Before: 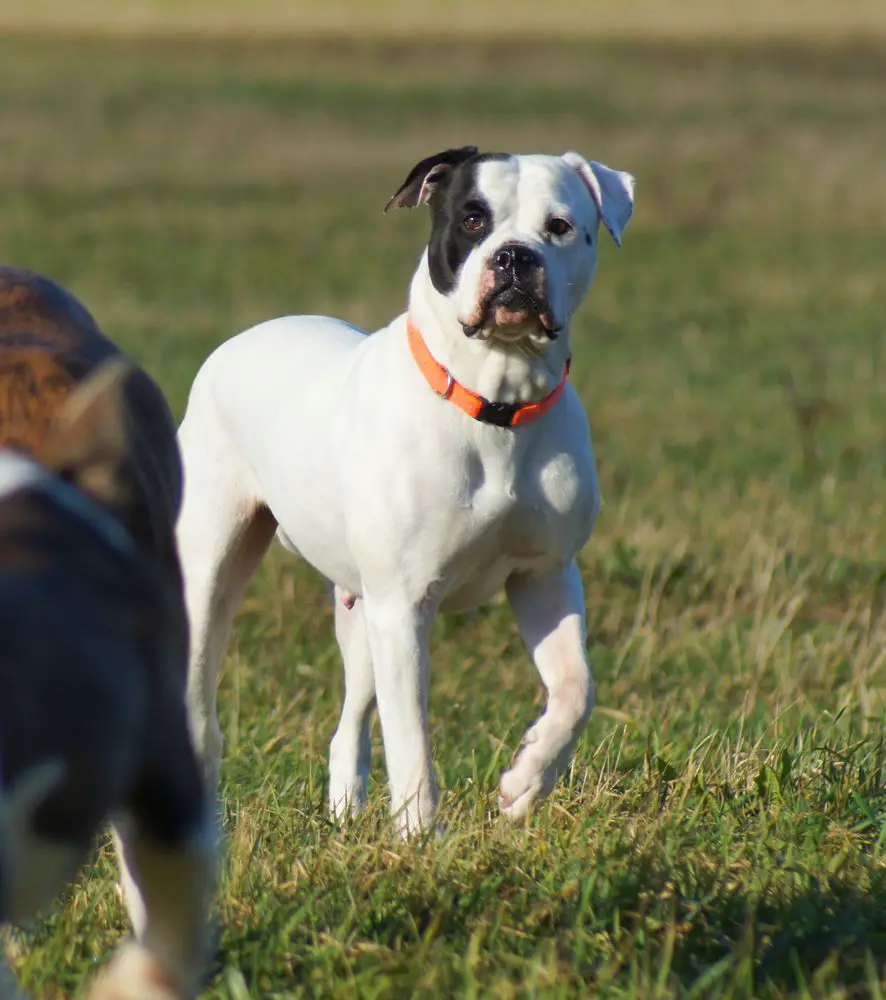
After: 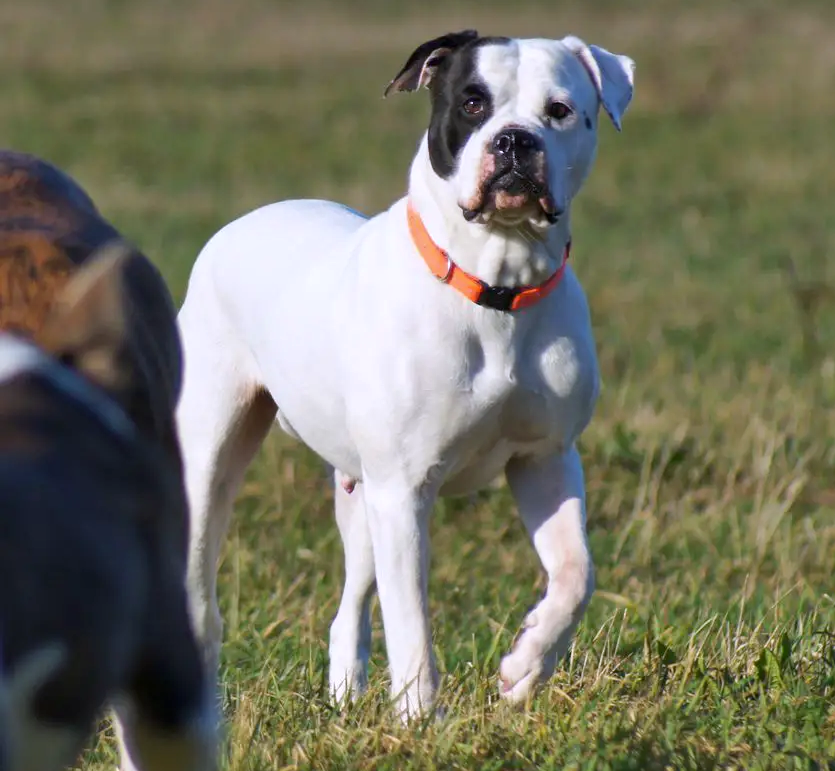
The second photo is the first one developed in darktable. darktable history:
crop and rotate: angle 0.03°, top 11.643%, right 5.651%, bottom 11.189%
white balance: red 1.004, blue 1.096
local contrast: mode bilateral grid, contrast 28, coarseness 16, detail 115%, midtone range 0.2
